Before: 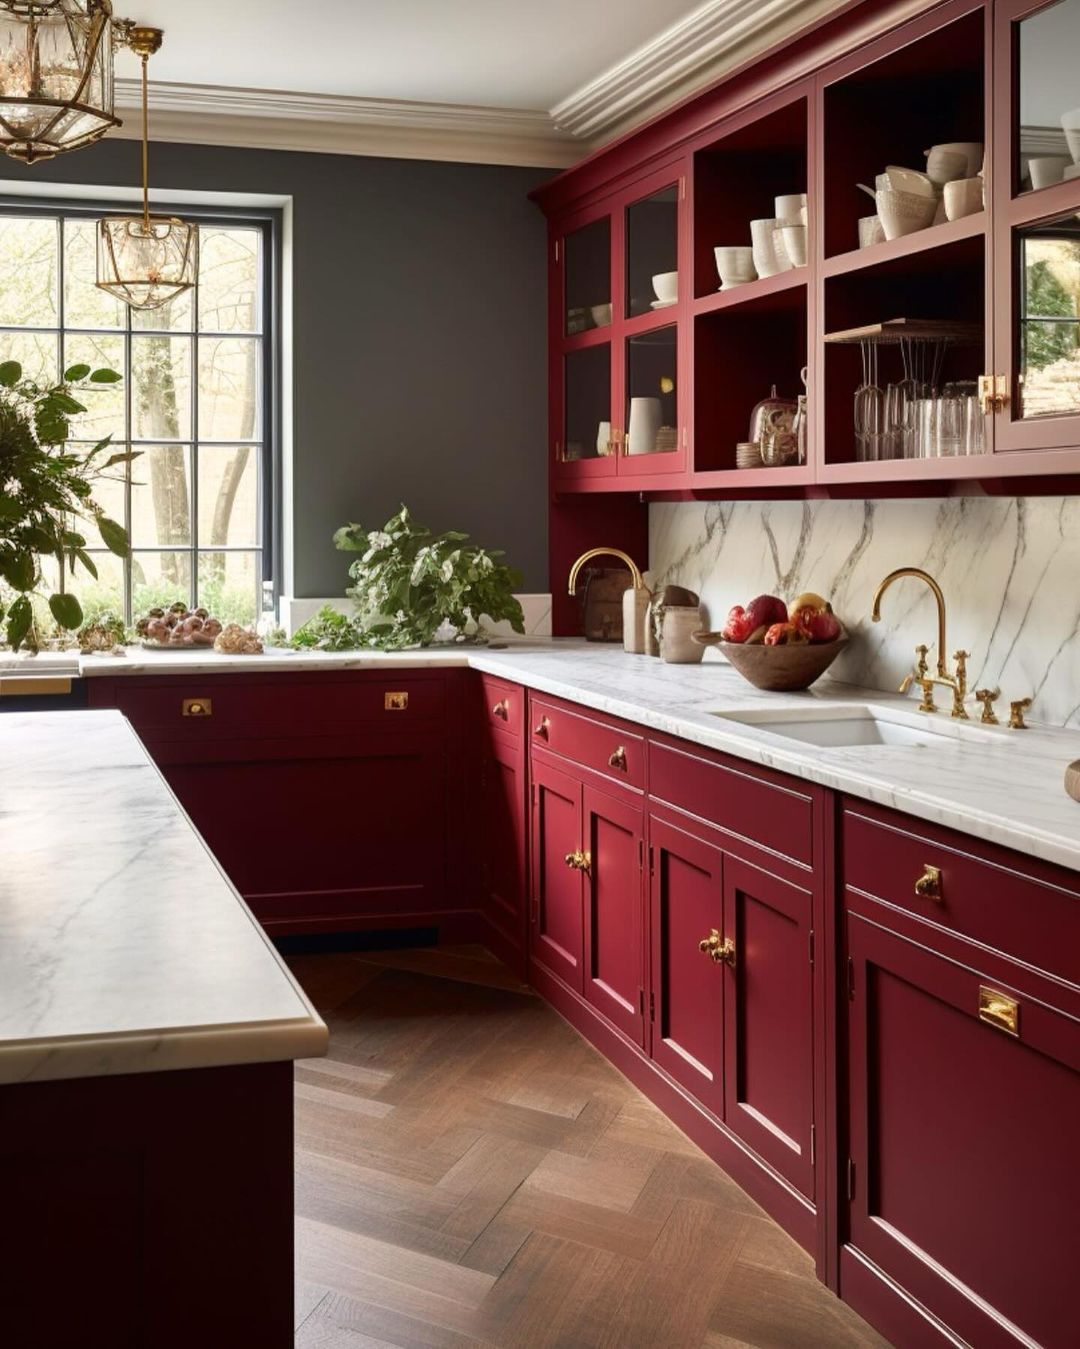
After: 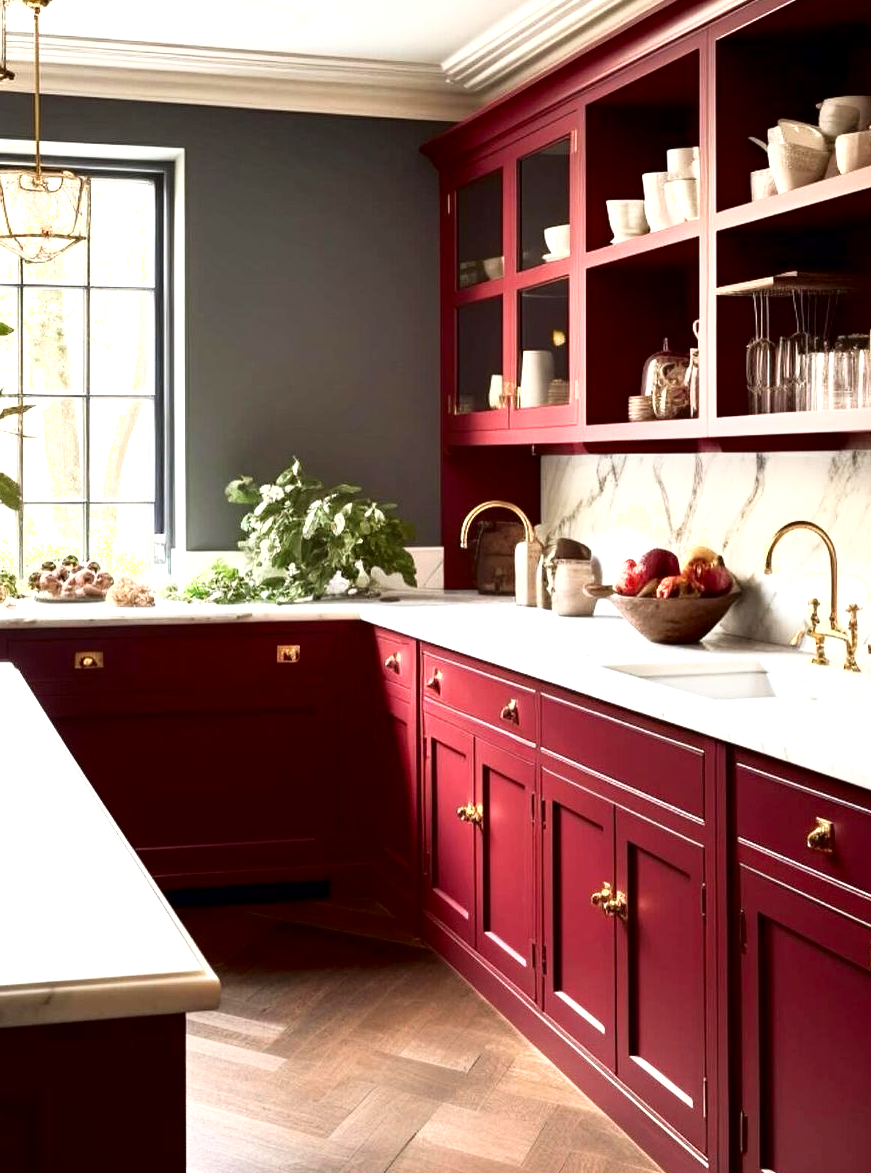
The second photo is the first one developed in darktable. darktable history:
local contrast: highlights 104%, shadows 102%, detail 119%, midtone range 0.2
crop: left 10.021%, top 3.535%, right 9.311%, bottom 9.464%
shadows and highlights: shadows -63.45, white point adjustment -5.08, highlights 62.19
exposure: black level correction 0, exposure 0.89 EV, compensate highlight preservation false
